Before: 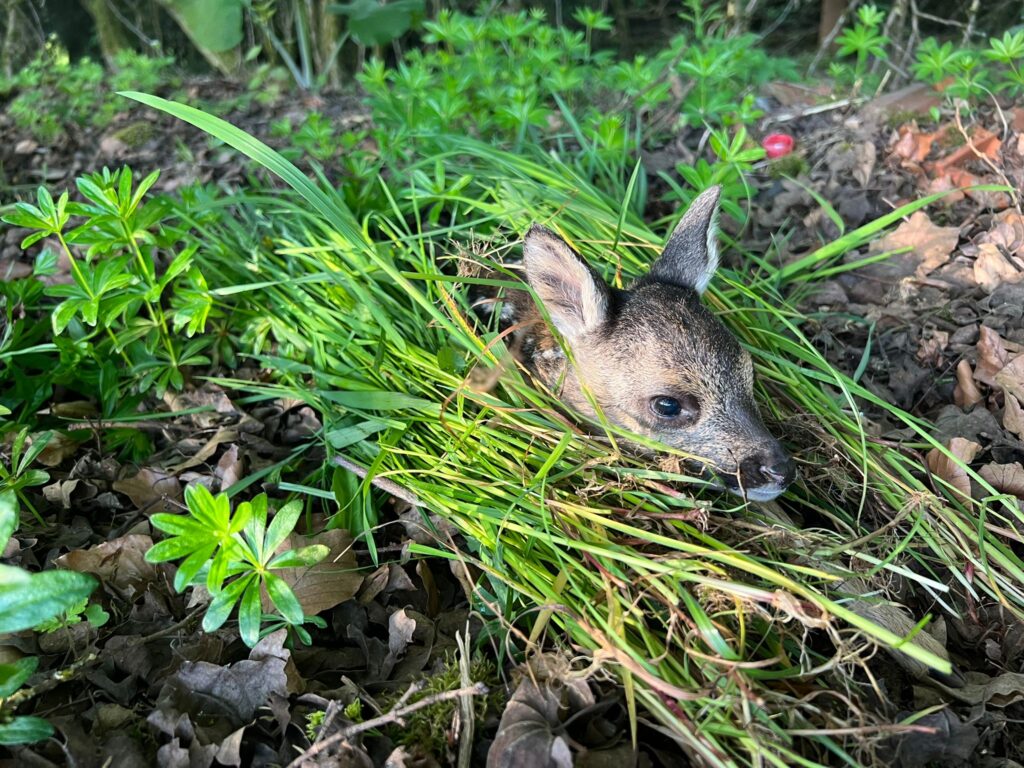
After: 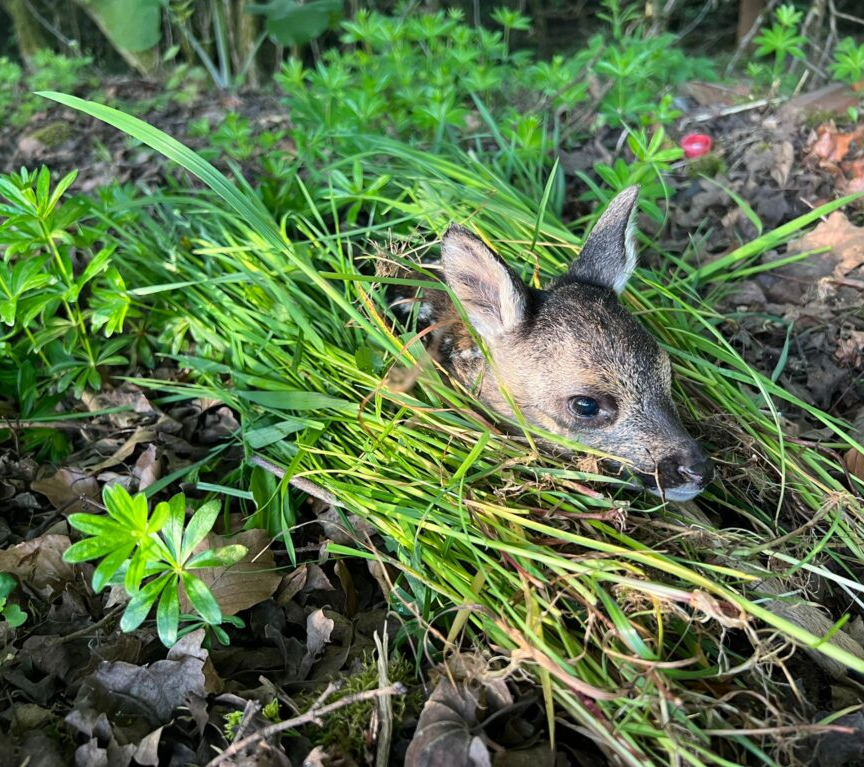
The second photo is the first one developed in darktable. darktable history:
crop: left 8.055%, right 7.513%
